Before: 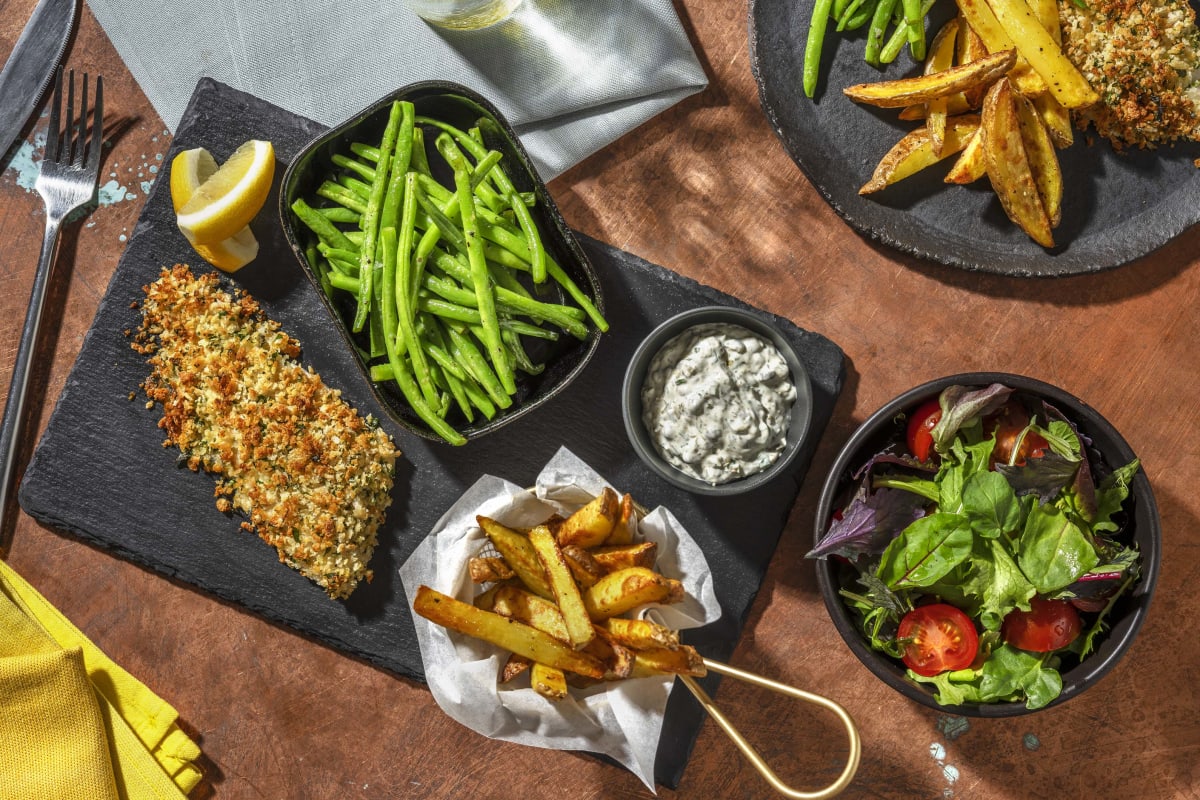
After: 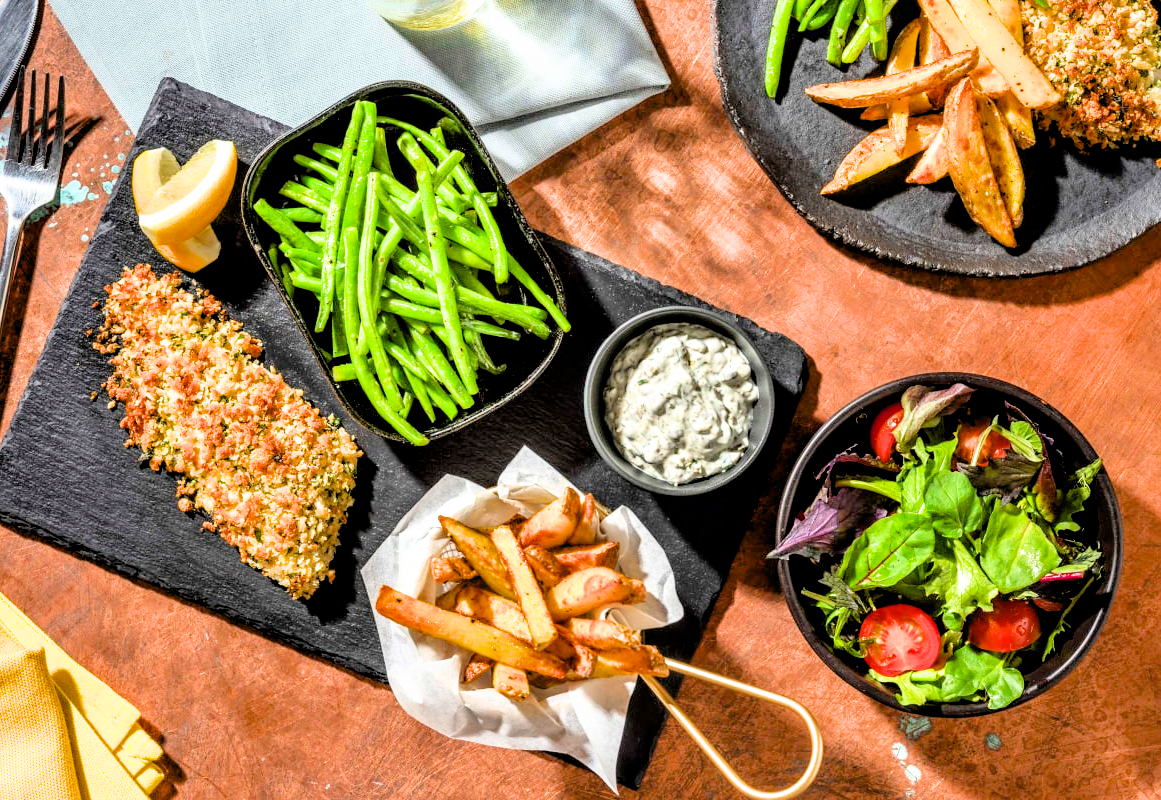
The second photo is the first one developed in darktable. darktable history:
crop and rotate: left 3.207%
filmic rgb: black relative exposure -5.03 EV, white relative exposure 3.98 EV, hardness 2.9, contrast 1.096, color science v6 (2022)
exposure: black level correction 0.009, exposure 1.437 EV, compensate highlight preservation false
